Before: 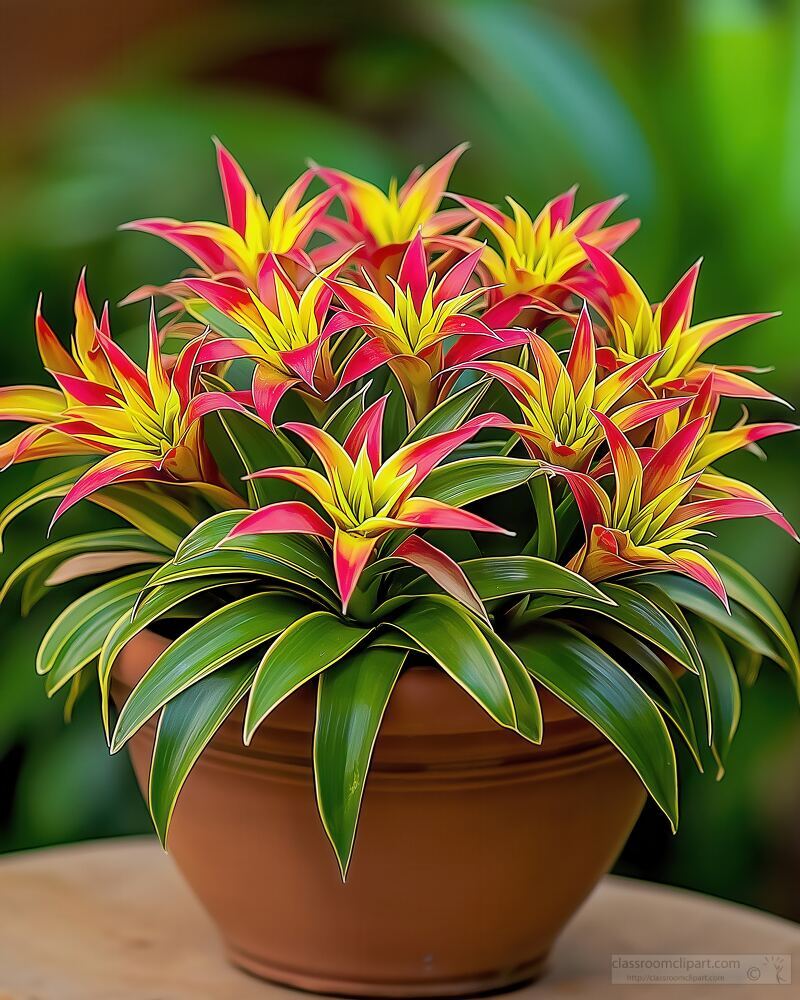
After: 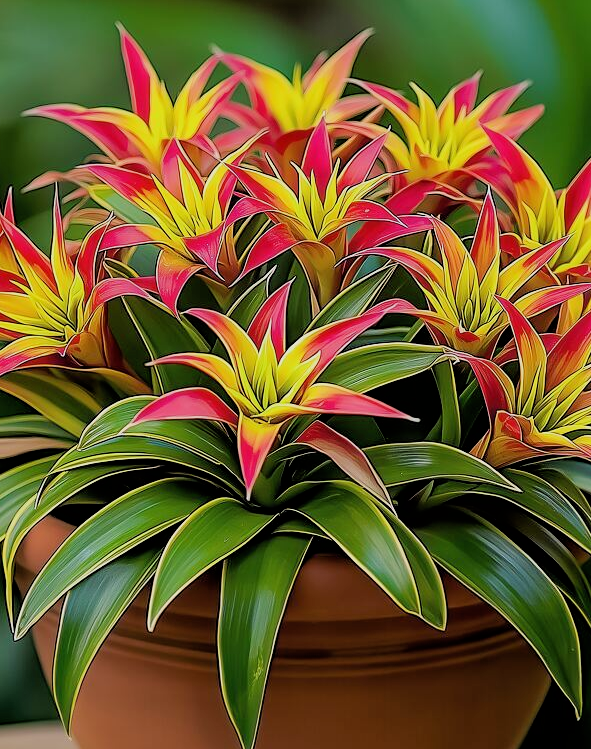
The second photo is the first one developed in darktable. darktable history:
filmic rgb: black relative exposure -5.72 EV, white relative exposure 3.4 EV, hardness 3.66
crop and rotate: left 12.053%, top 11.416%, right 13.979%, bottom 13.652%
